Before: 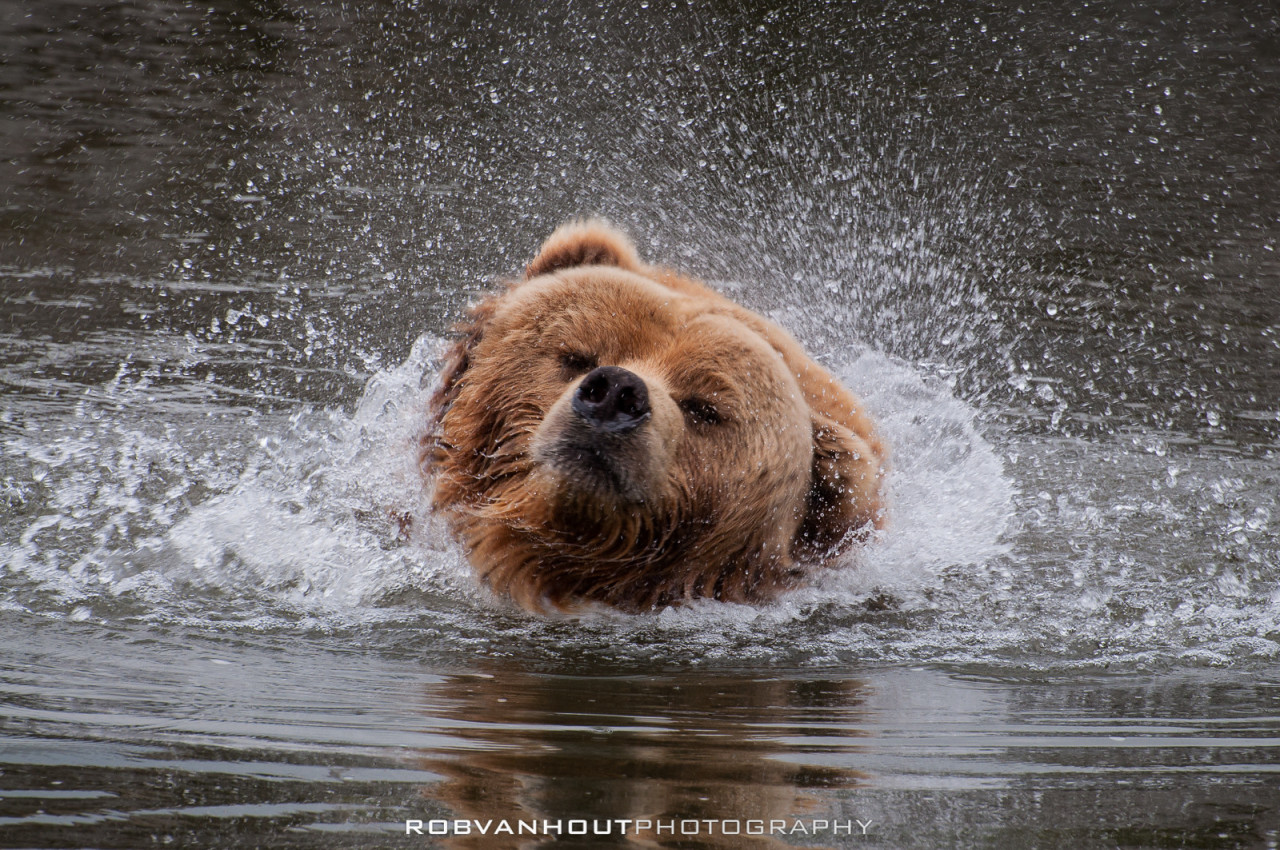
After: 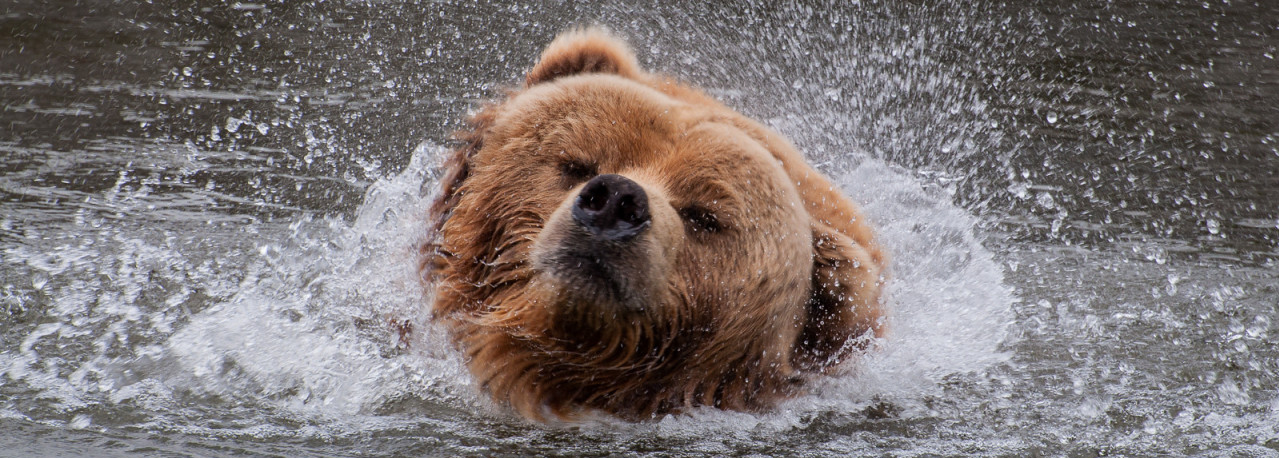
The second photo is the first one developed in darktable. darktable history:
crop and rotate: top 22.725%, bottom 23.279%
